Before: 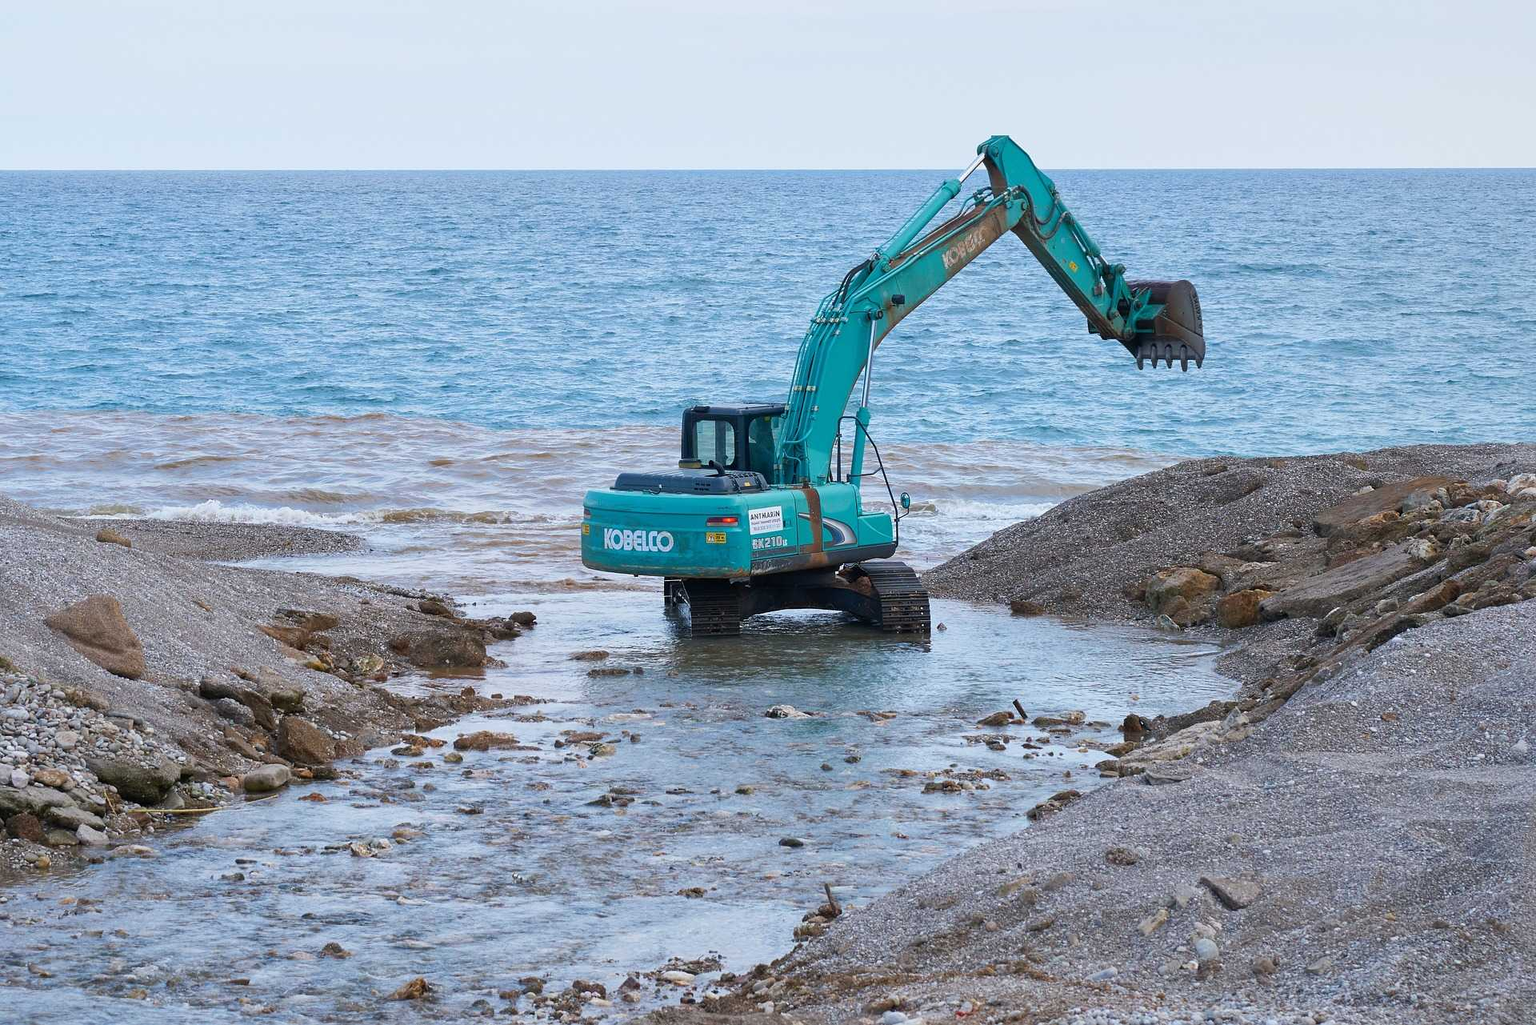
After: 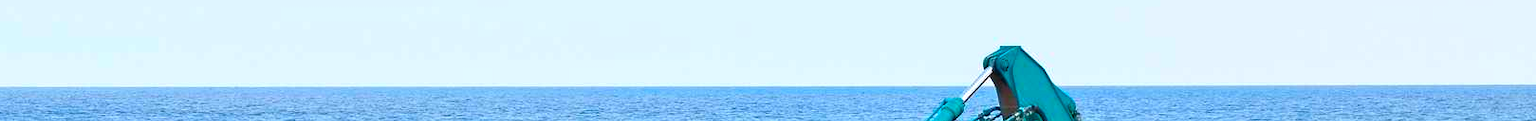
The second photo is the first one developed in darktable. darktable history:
color balance rgb: perceptual saturation grading › global saturation 30%, global vibrance 20%
crop and rotate: left 9.644%, top 9.491%, right 6.021%, bottom 80.509%
color balance: contrast 10%
